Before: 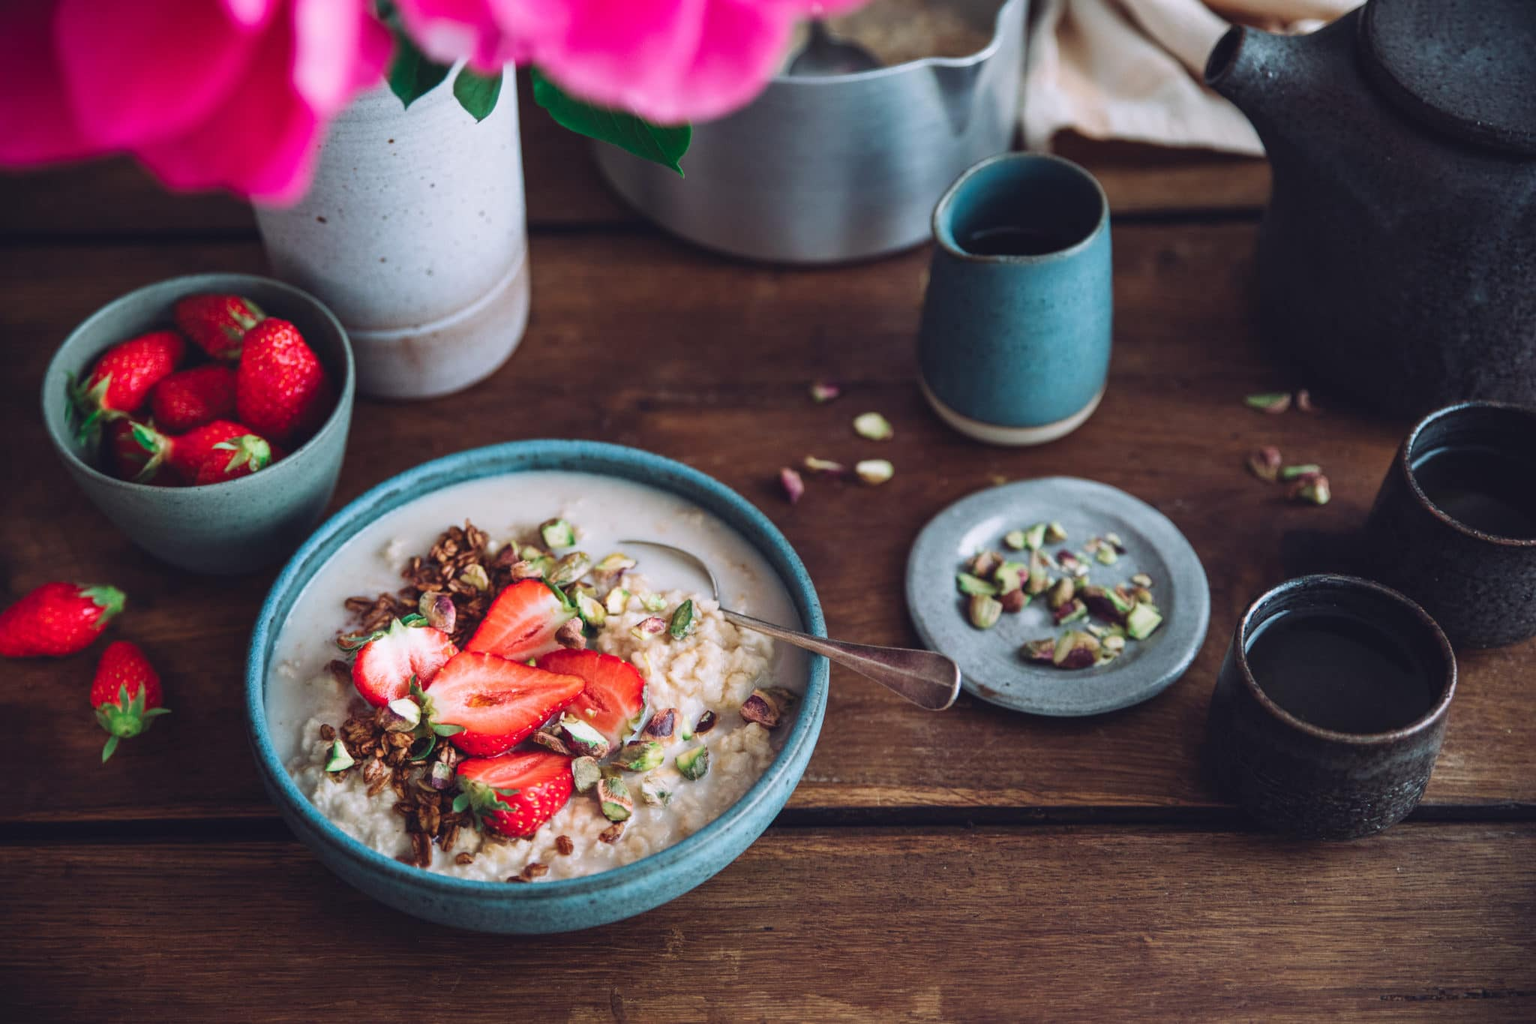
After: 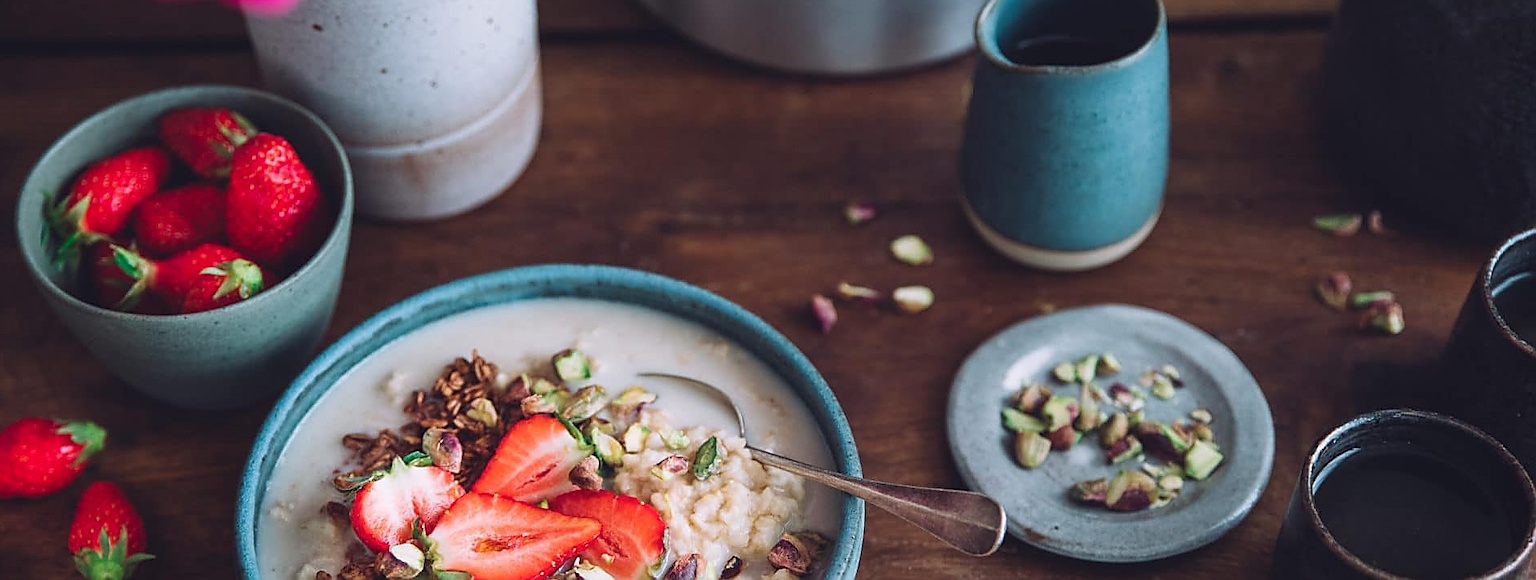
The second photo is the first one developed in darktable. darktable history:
local contrast: mode bilateral grid, contrast 99, coarseness 100, detail 90%, midtone range 0.2
crop: left 1.767%, top 19.047%, right 5.369%, bottom 28.271%
sharpen: radius 1.425, amount 1.256, threshold 0.837
